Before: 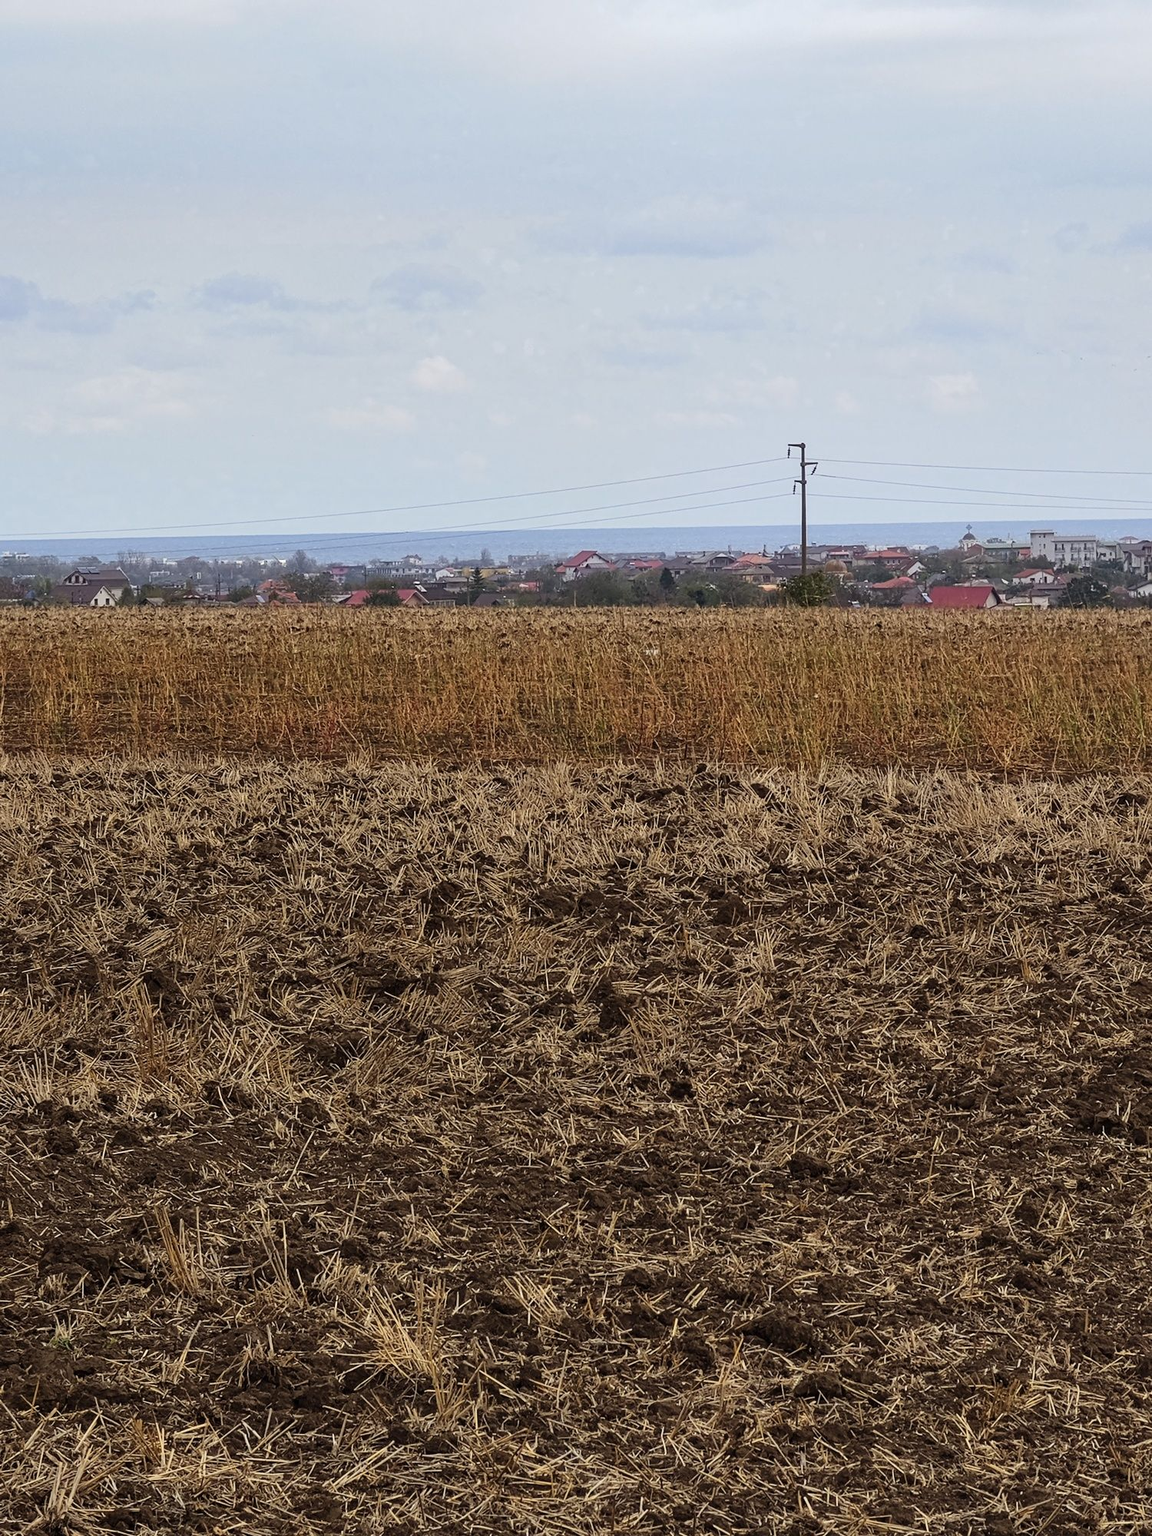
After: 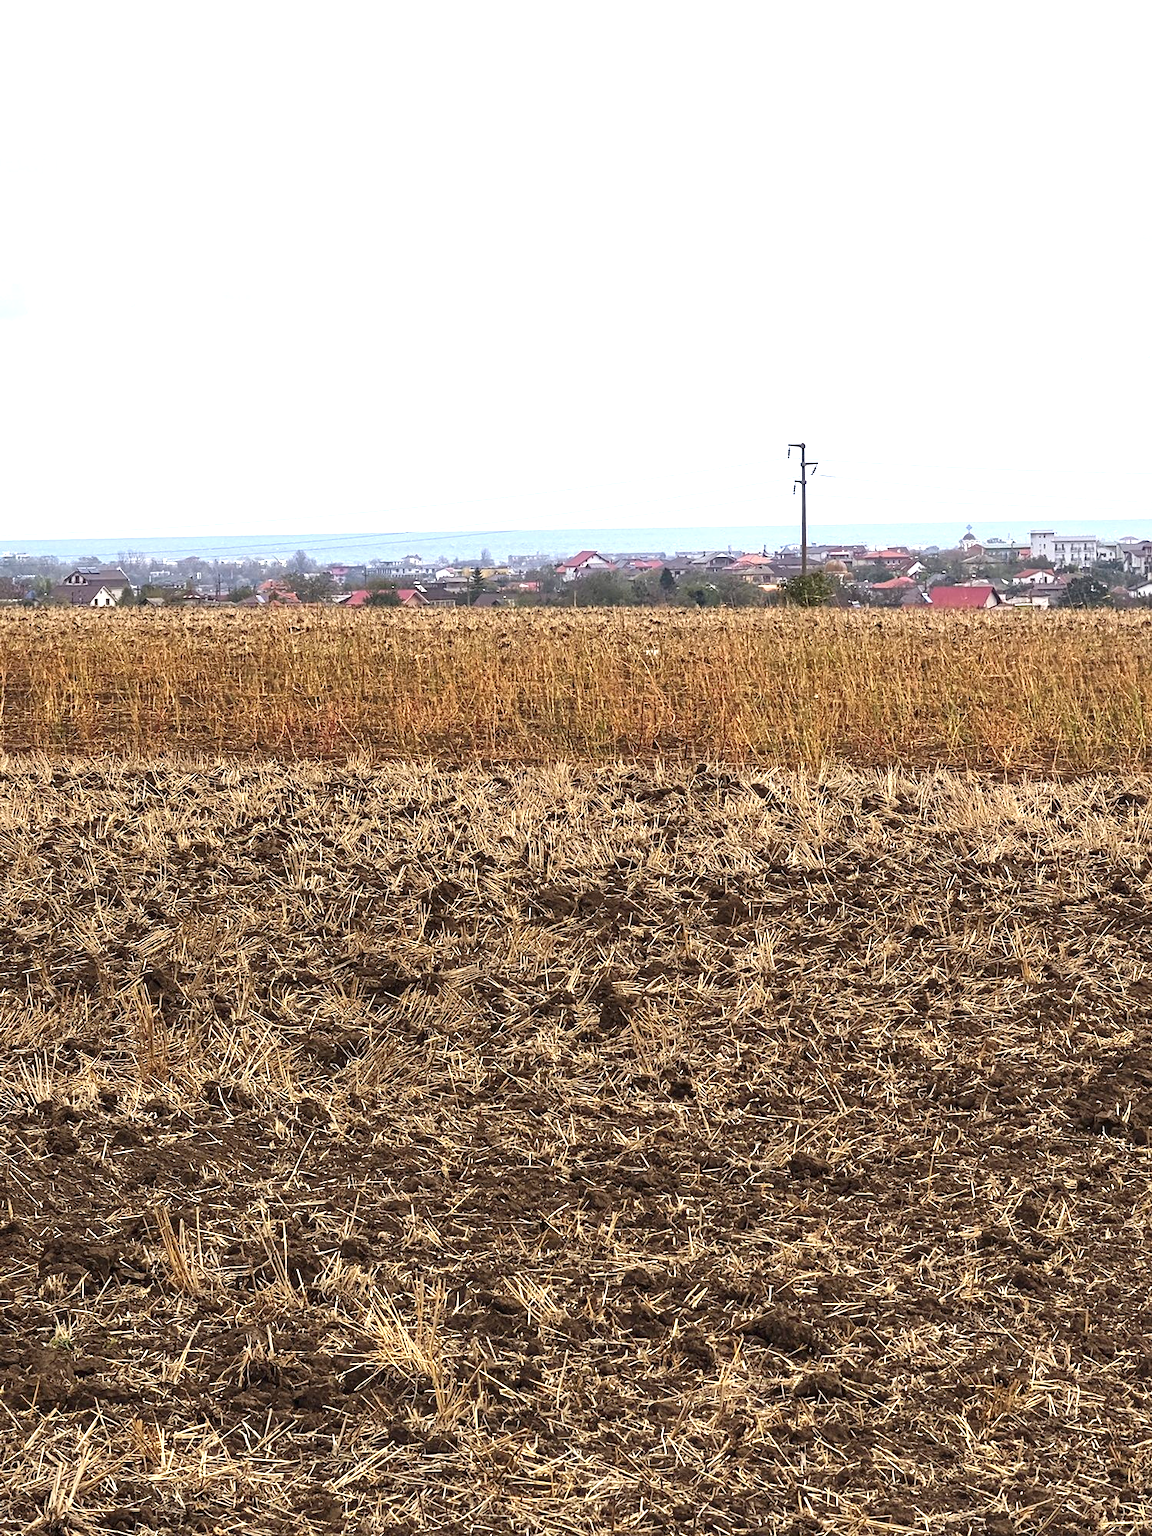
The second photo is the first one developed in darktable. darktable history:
exposure: black level correction 0, exposure 1.122 EV, compensate highlight preservation false
